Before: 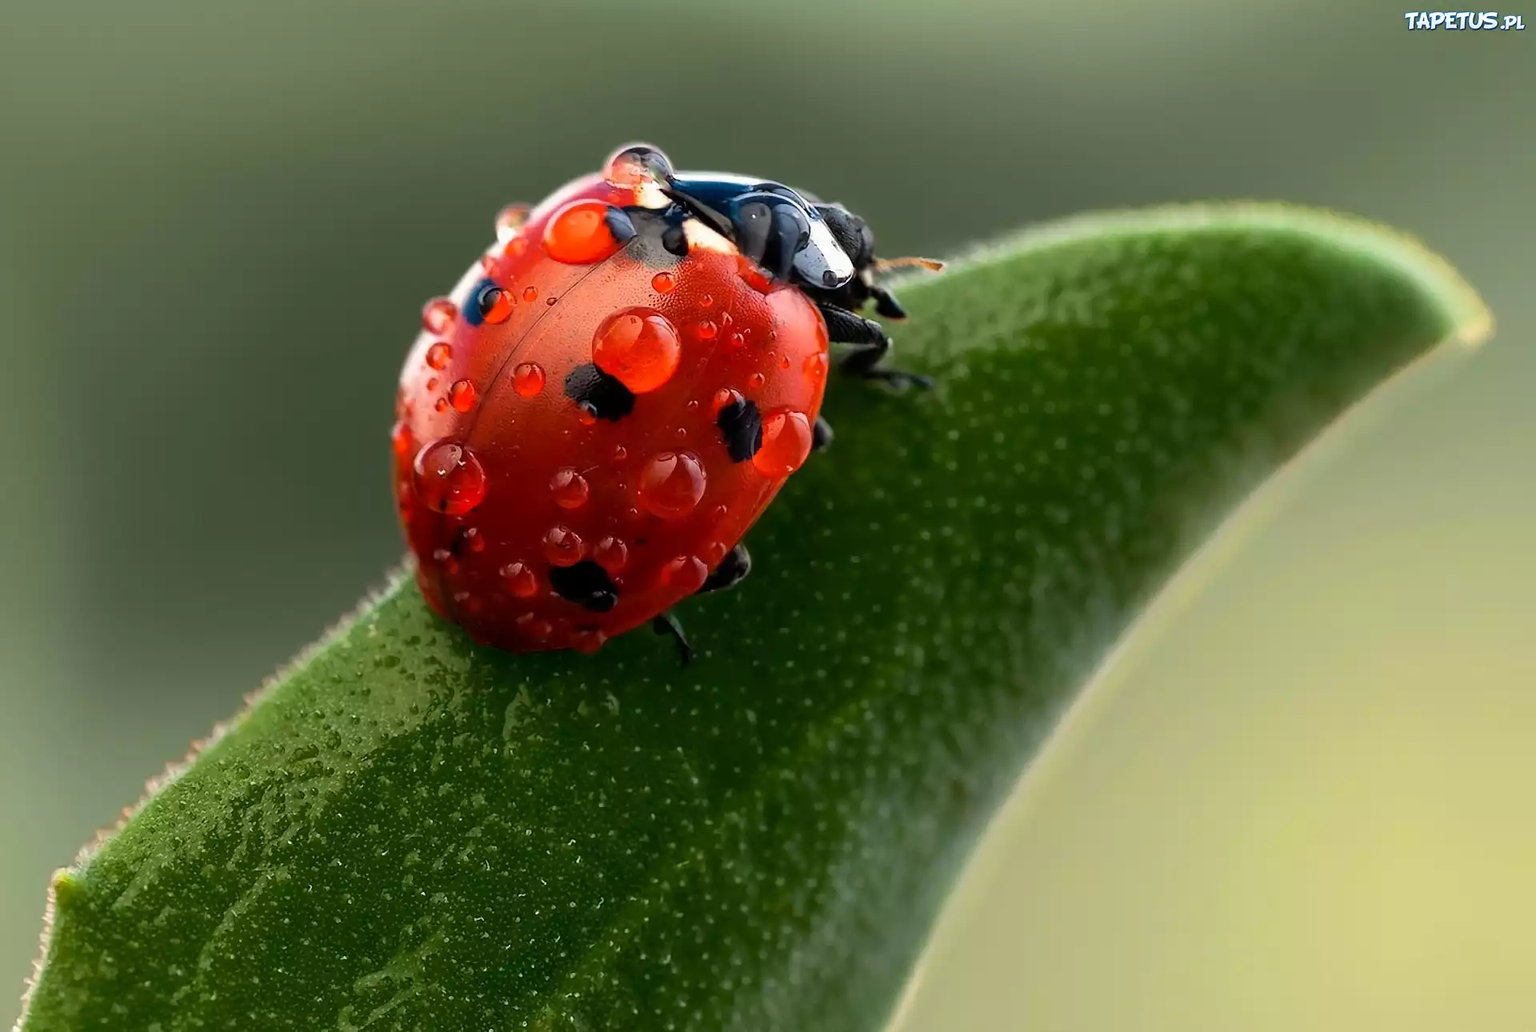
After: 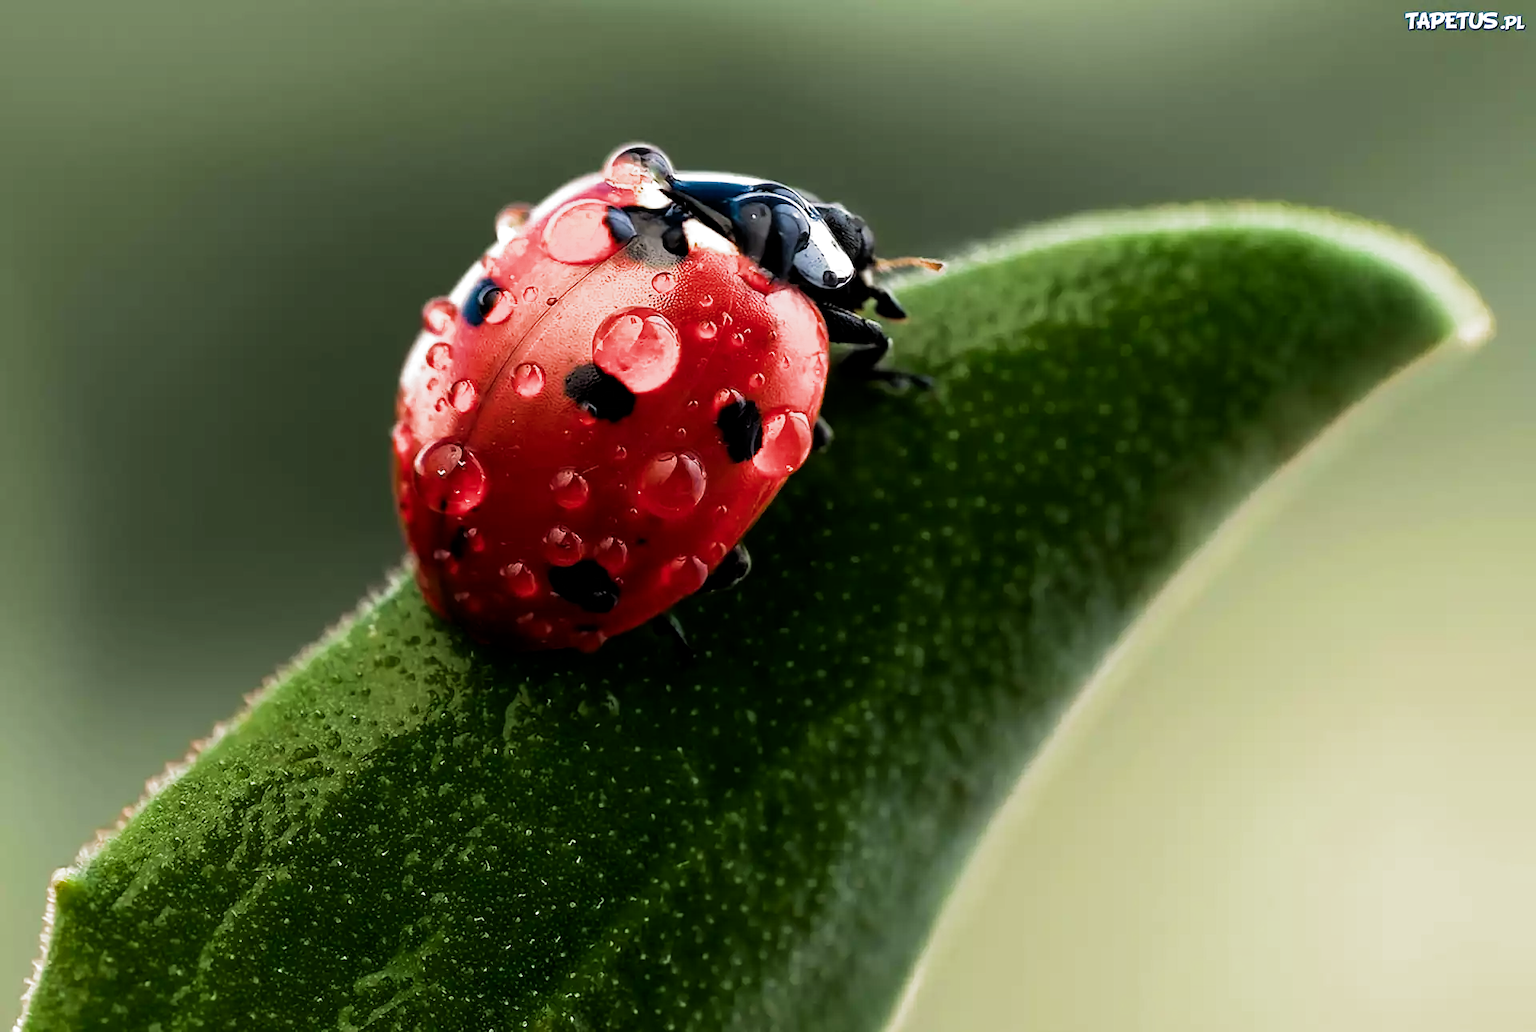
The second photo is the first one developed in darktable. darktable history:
contrast brightness saturation: contrast 0.035, saturation 0.155
filmic rgb: black relative exposure -8.23 EV, white relative exposure 2.2 EV, threshold 2.99 EV, target white luminance 99.944%, hardness 7.06, latitude 74.74%, contrast 1.321, highlights saturation mix -1.84%, shadows ↔ highlights balance 29.78%, color science v4 (2020), contrast in shadows soft, contrast in highlights soft, enable highlight reconstruction true
